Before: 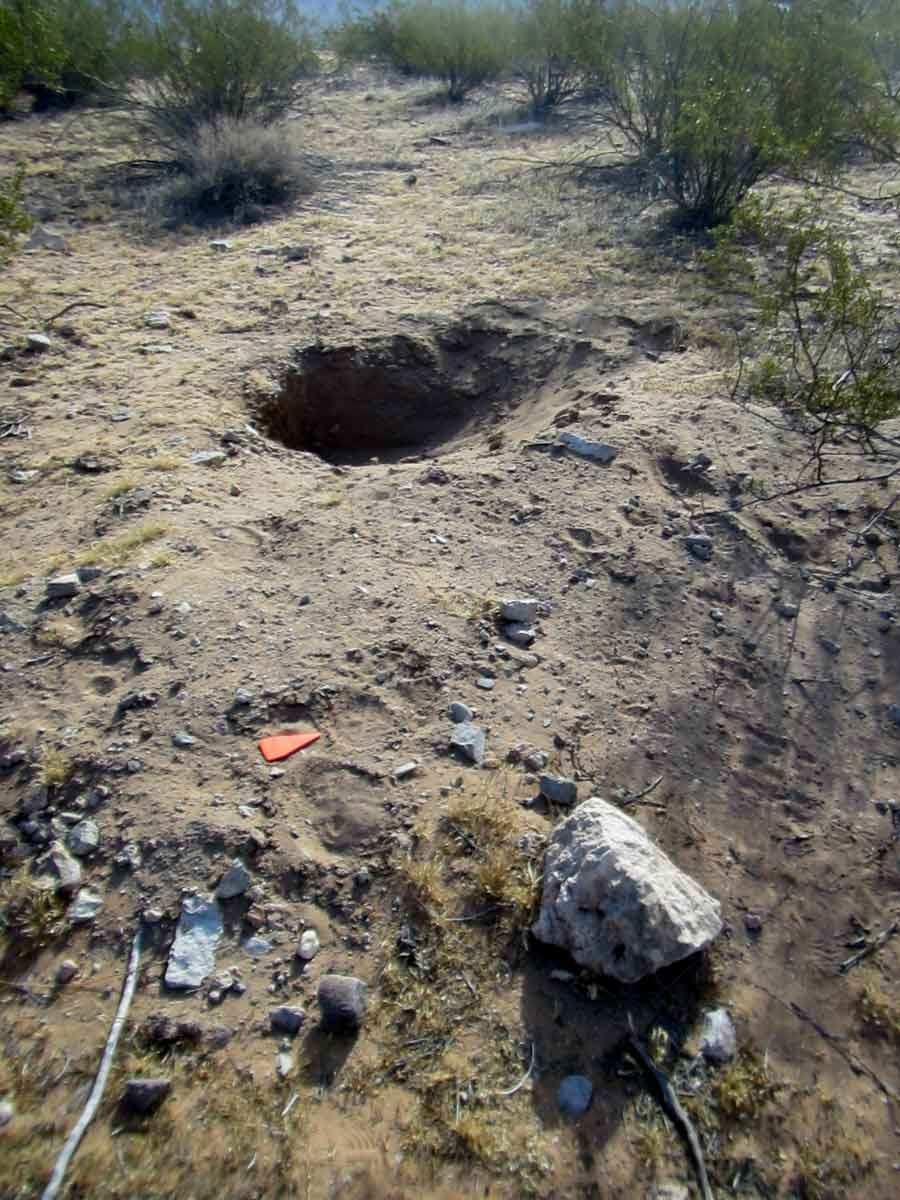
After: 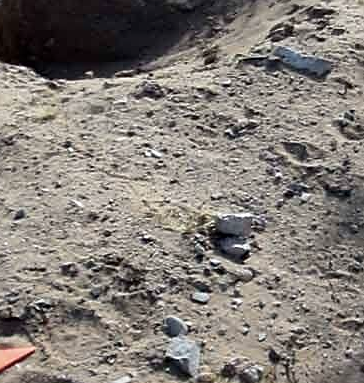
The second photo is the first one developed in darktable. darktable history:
crop: left 31.751%, top 32.172%, right 27.8%, bottom 35.83%
contrast brightness saturation: contrast 0.06, brightness -0.01, saturation -0.23
sharpen: on, module defaults
